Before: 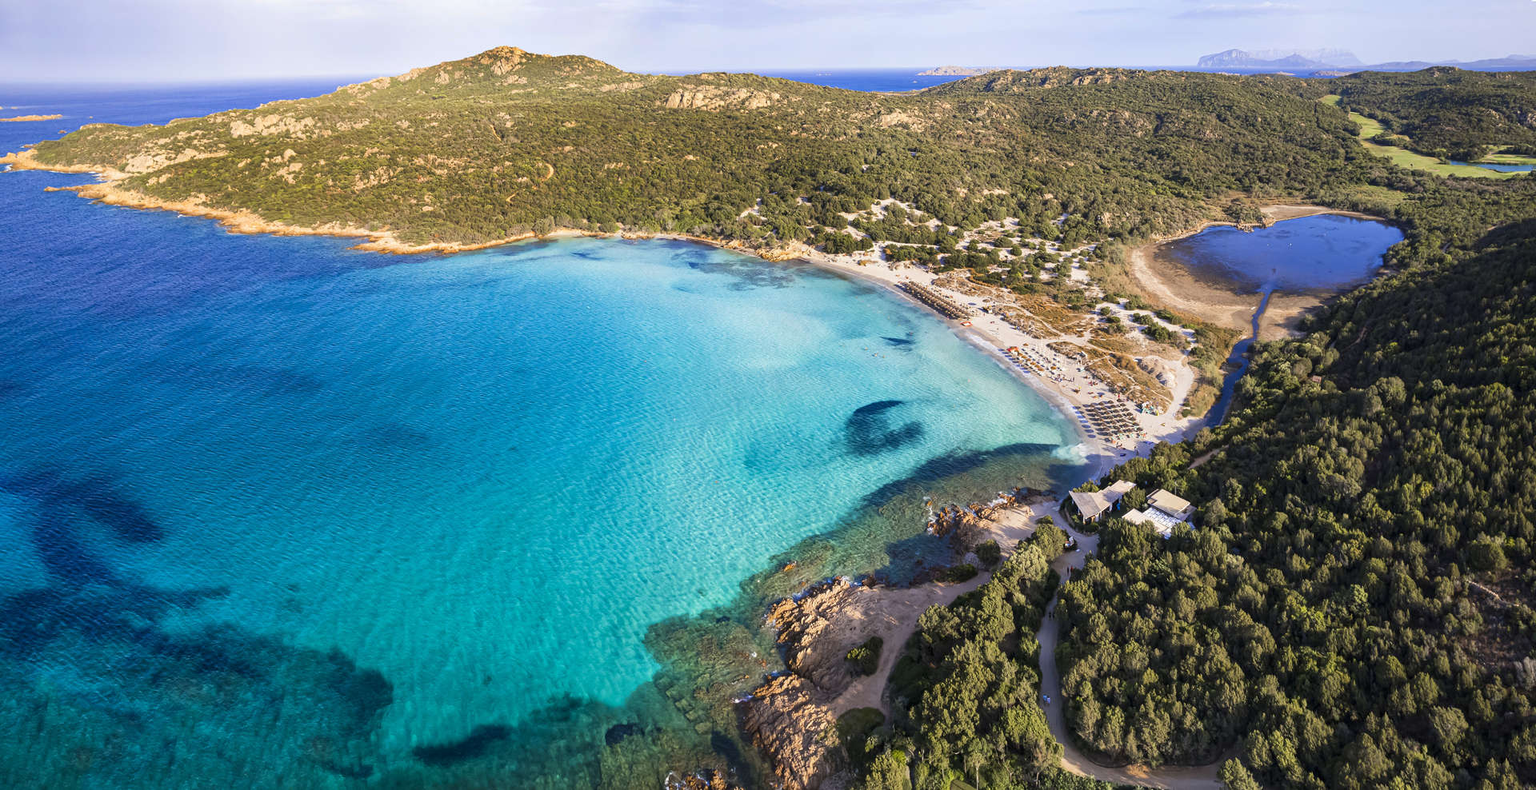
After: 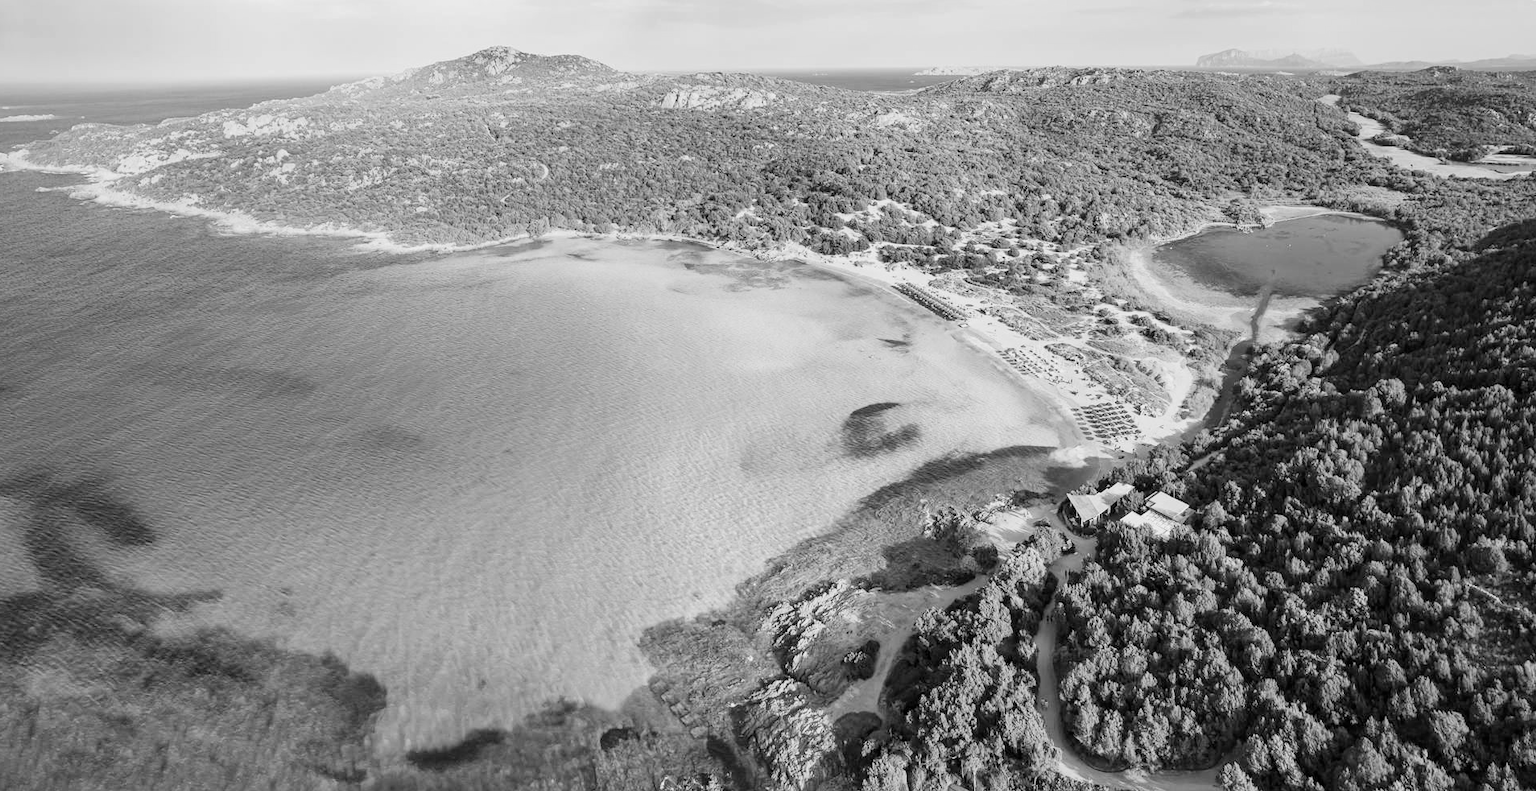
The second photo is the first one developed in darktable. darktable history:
exposure: exposure 0.935 EV, compensate highlight preservation false
monochrome: on, module defaults
crop and rotate: left 0.614%, top 0.179%, bottom 0.309%
filmic rgb: black relative exposure -7.65 EV, white relative exposure 4.56 EV, hardness 3.61
